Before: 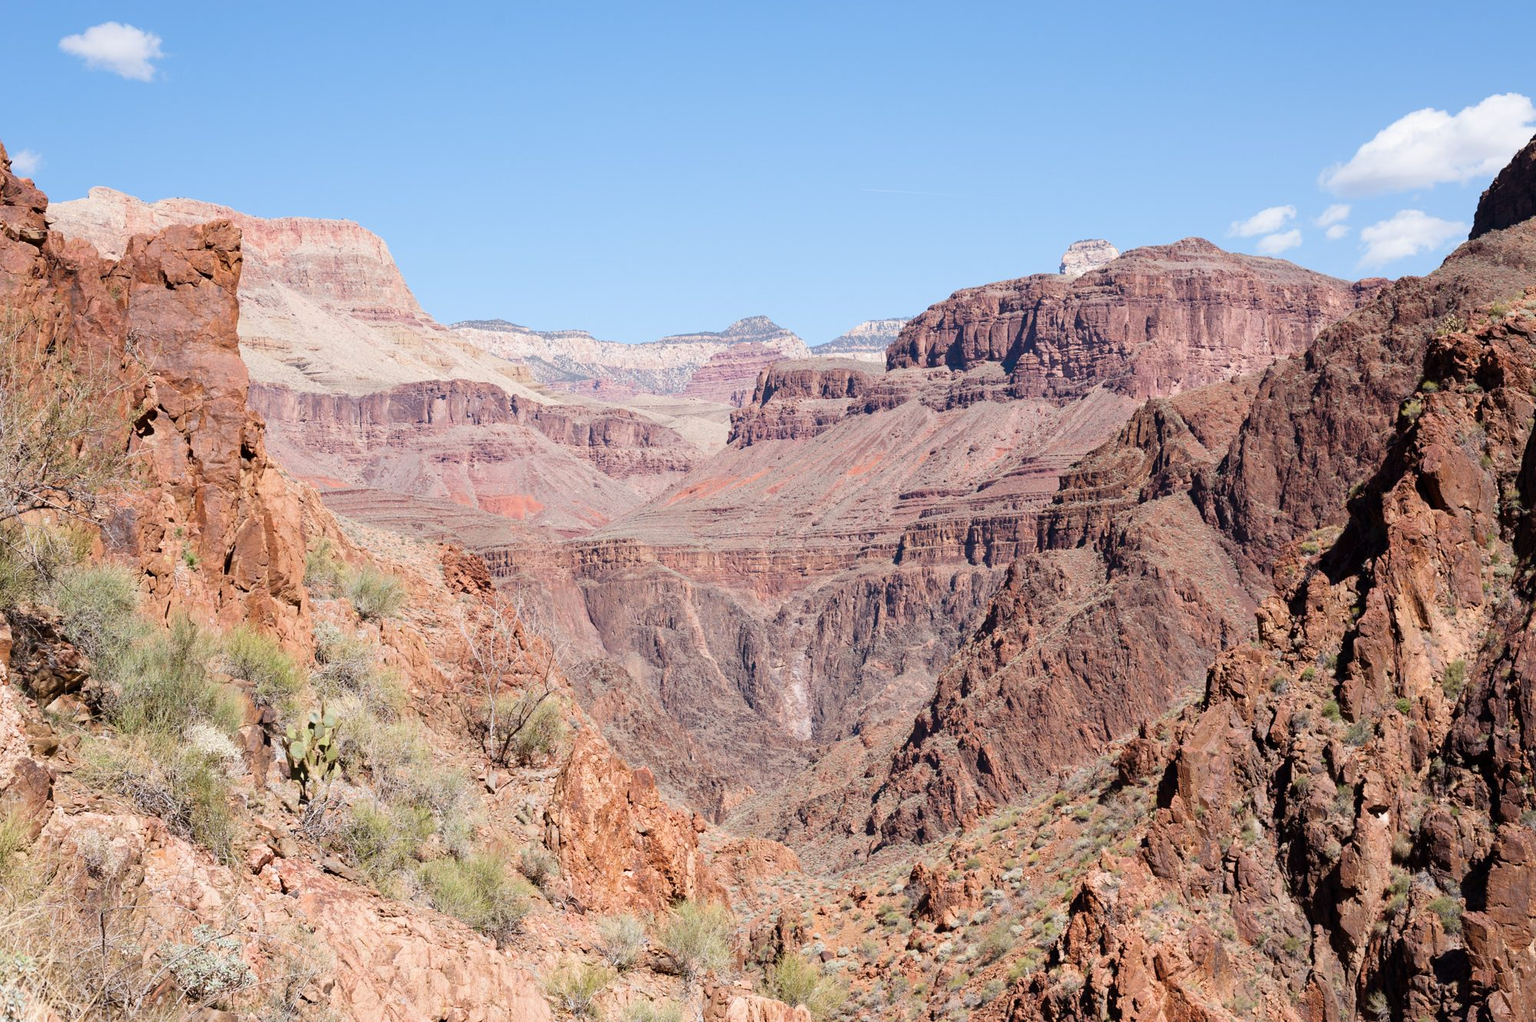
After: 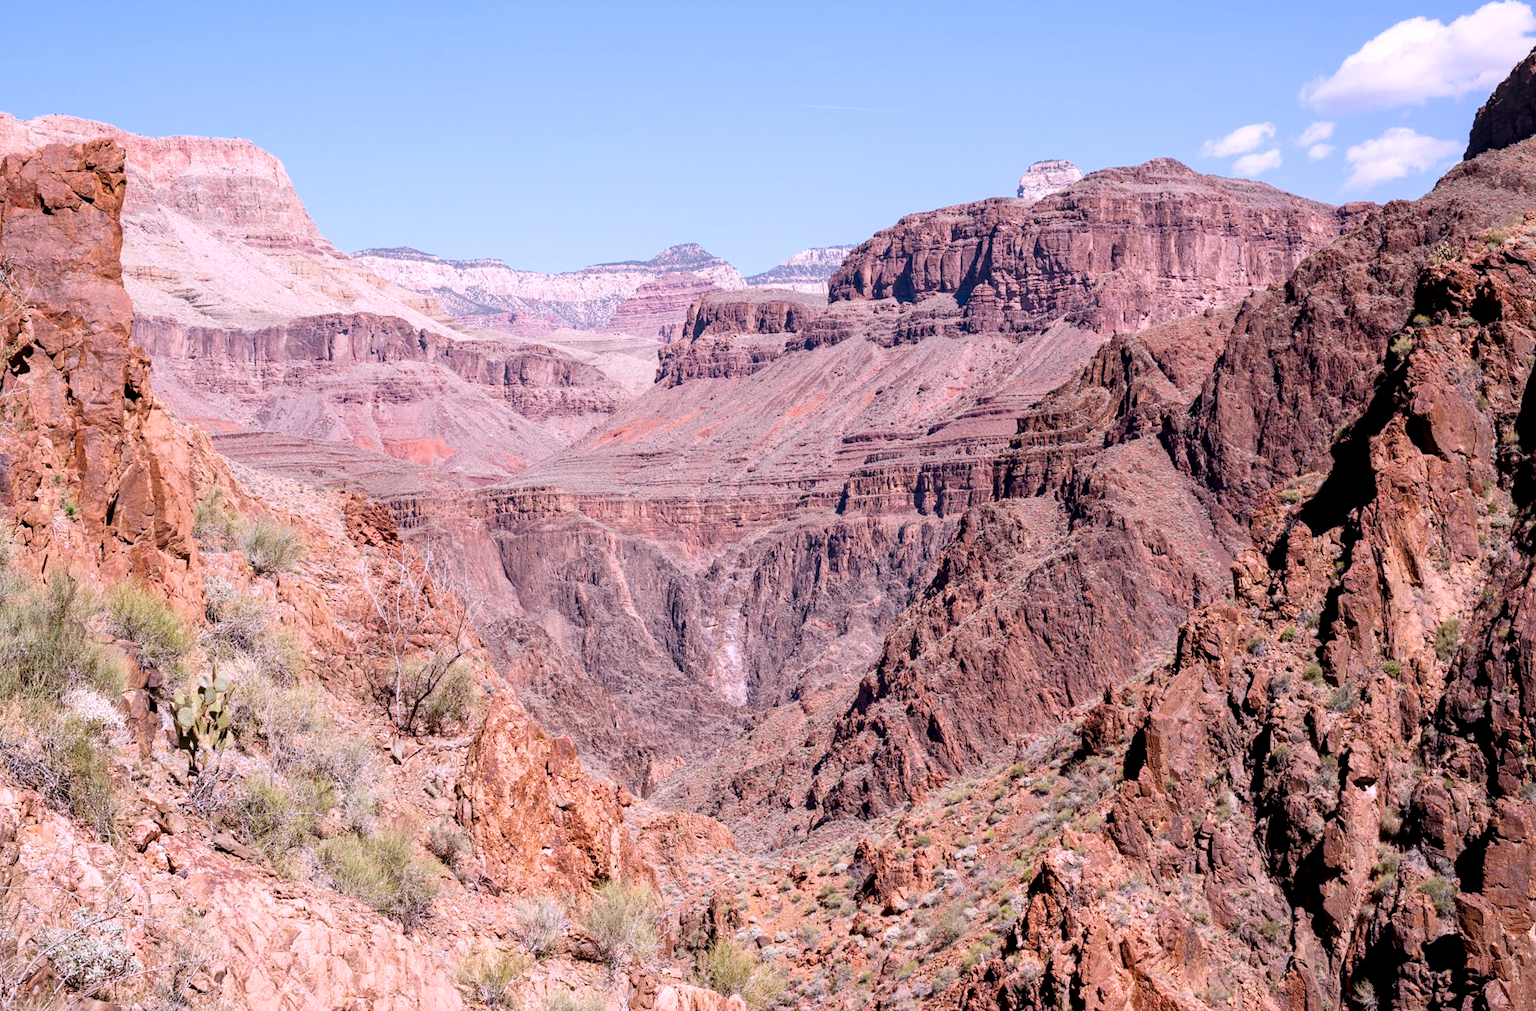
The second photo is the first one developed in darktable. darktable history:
white balance: red 1.066, blue 1.119
local contrast: on, module defaults
crop and rotate: left 8.262%, top 9.226%
exposure: black level correction 0.005, exposure 0.001 EV, compensate highlight preservation false
